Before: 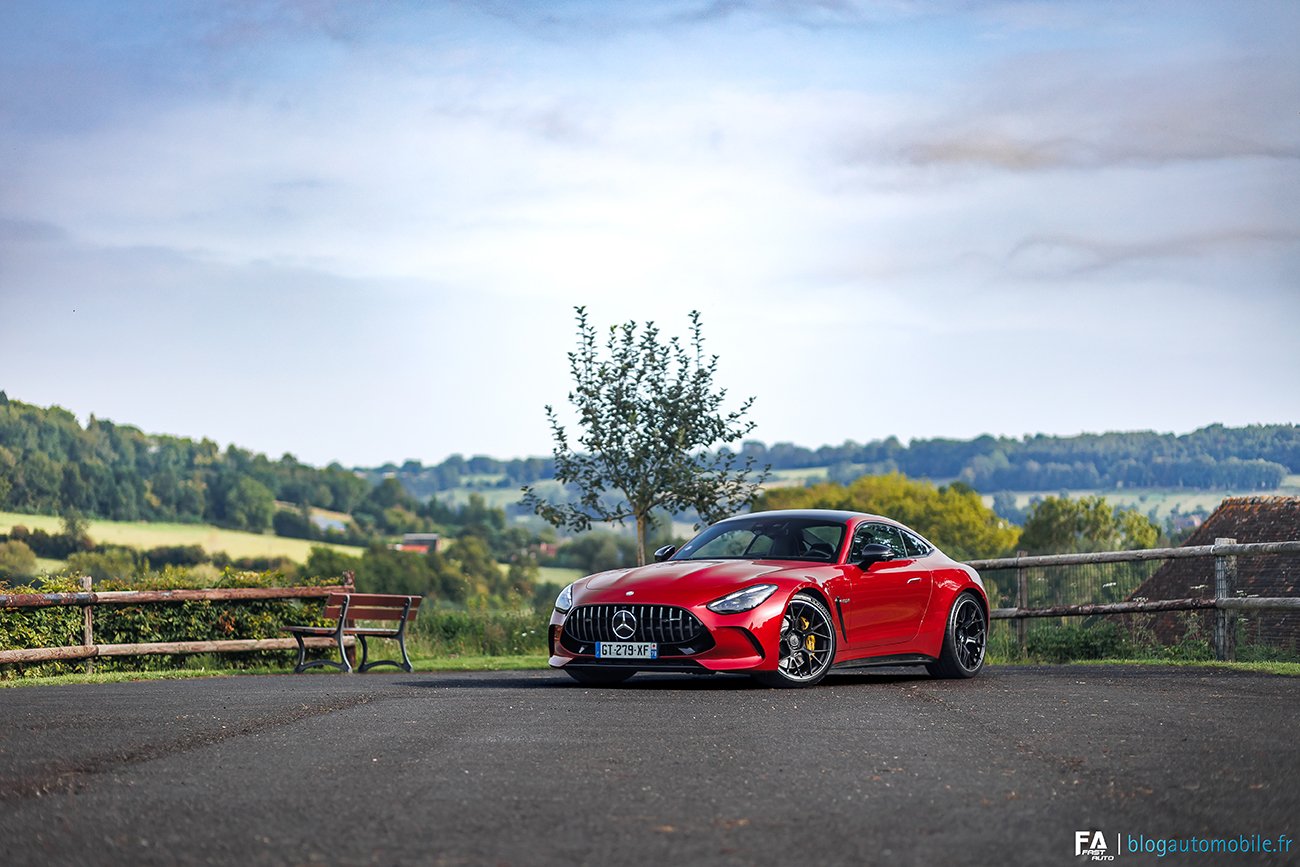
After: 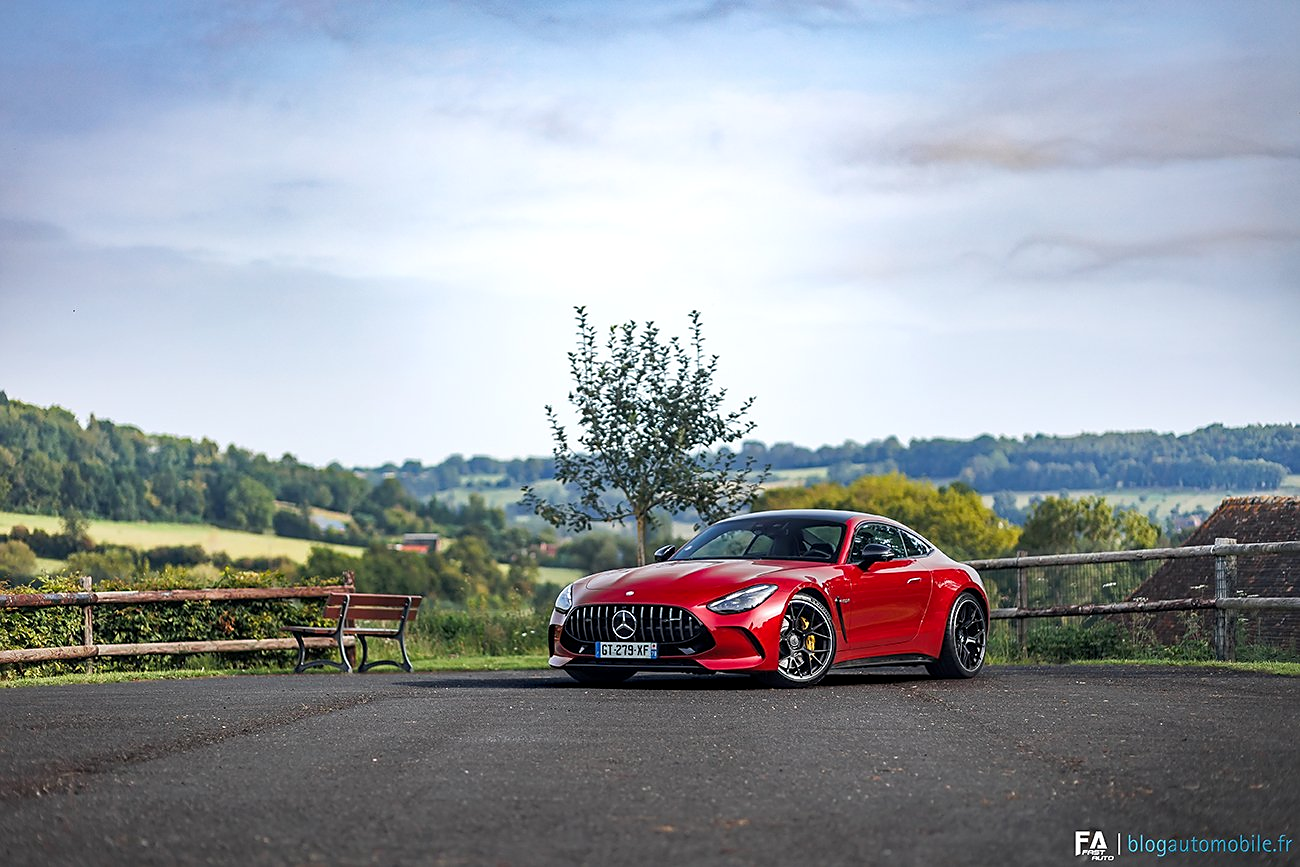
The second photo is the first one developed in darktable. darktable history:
sharpen: radius 1.845, amount 0.398, threshold 1.205
exposure: black level correction 0.002, compensate exposure bias true, compensate highlight preservation false
tone equalizer: edges refinement/feathering 500, mask exposure compensation -1.57 EV, preserve details guided filter
